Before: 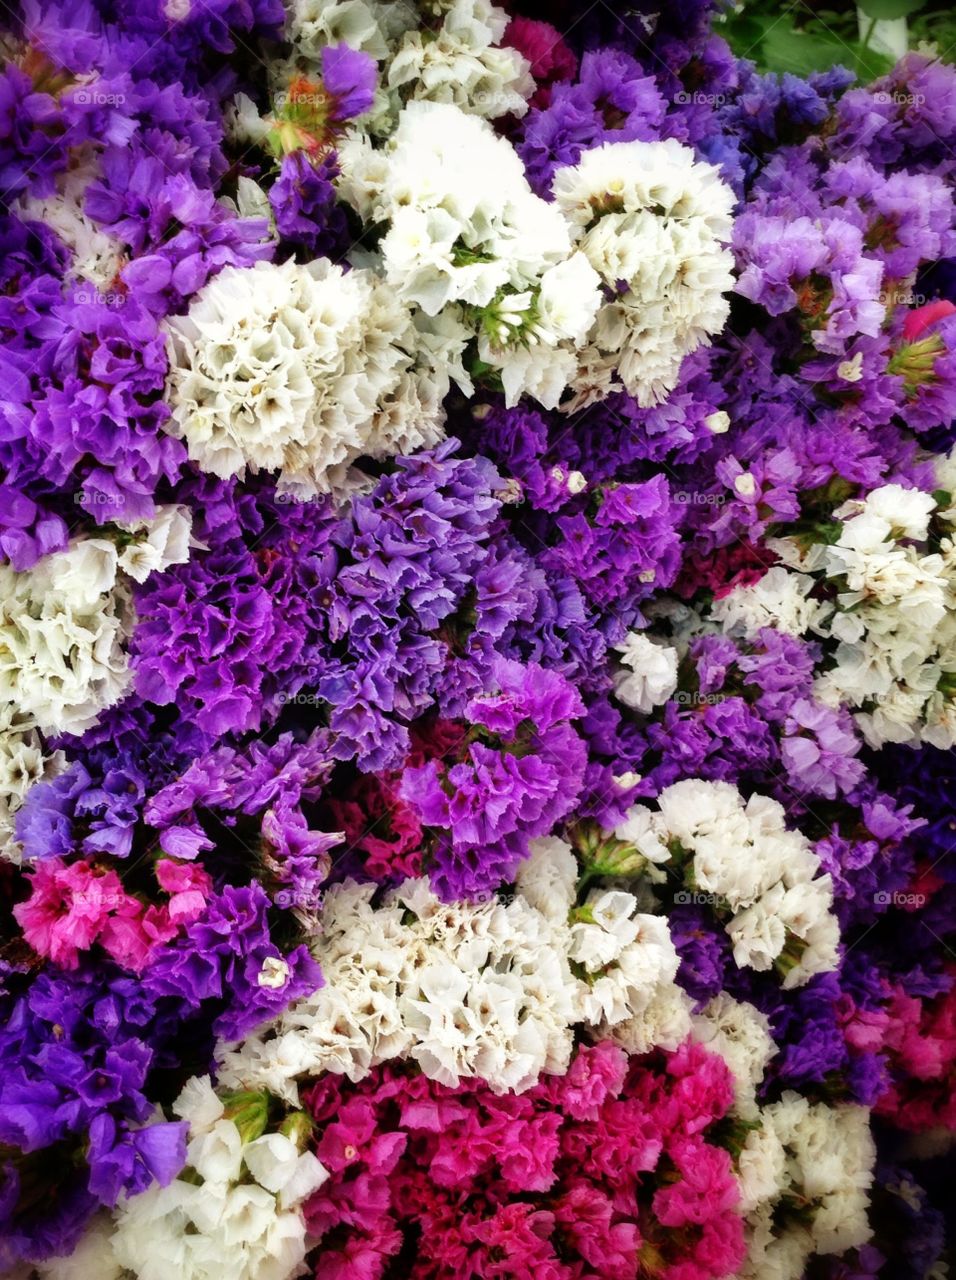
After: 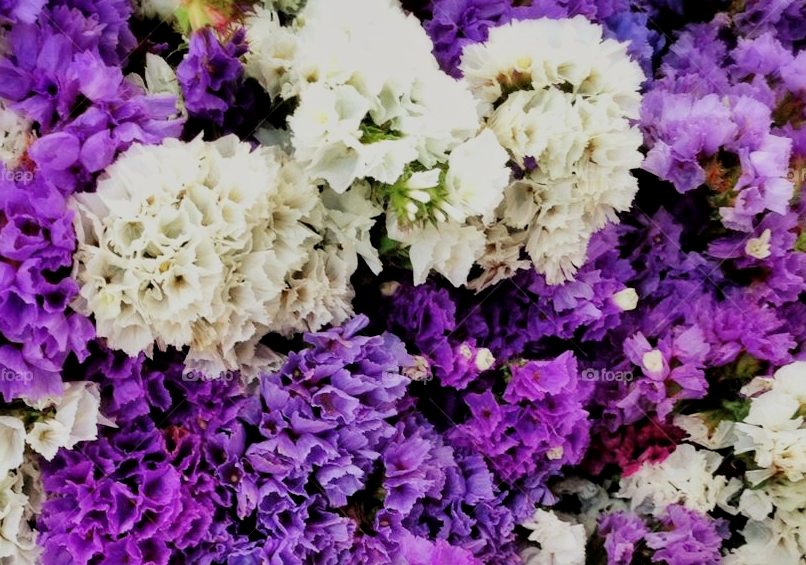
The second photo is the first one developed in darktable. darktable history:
local contrast: mode bilateral grid, contrast 28, coarseness 17, detail 116%, midtone range 0.2
shadows and highlights: shadows 36.6, highlights -27.38, soften with gaussian
crop and rotate: left 9.656%, top 9.613%, right 6.026%, bottom 46.217%
filmic rgb: black relative exposure -7.65 EV, white relative exposure 4.56 EV, hardness 3.61, color science v6 (2022)
